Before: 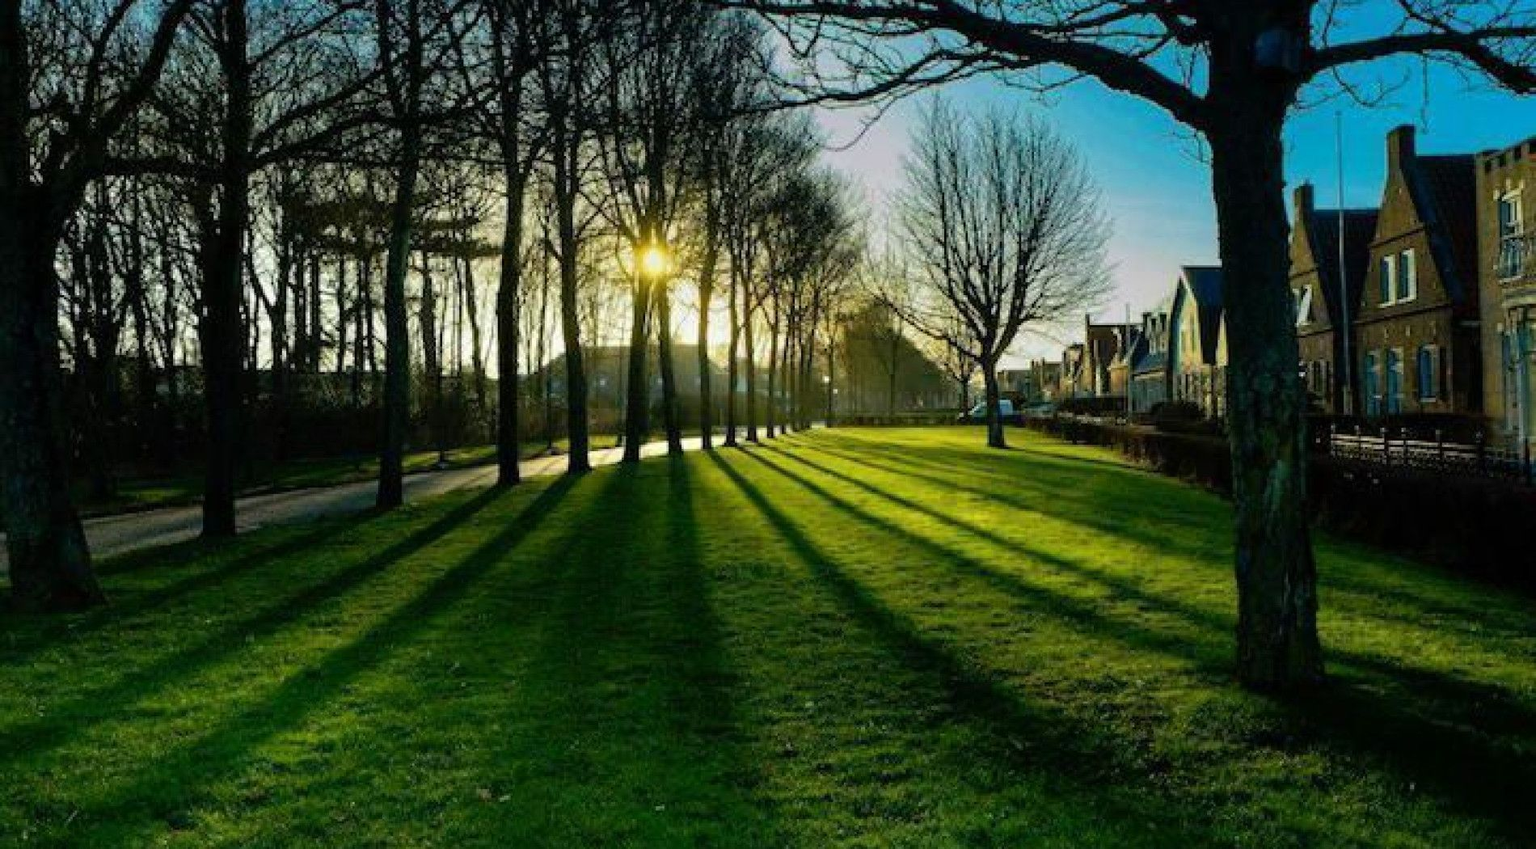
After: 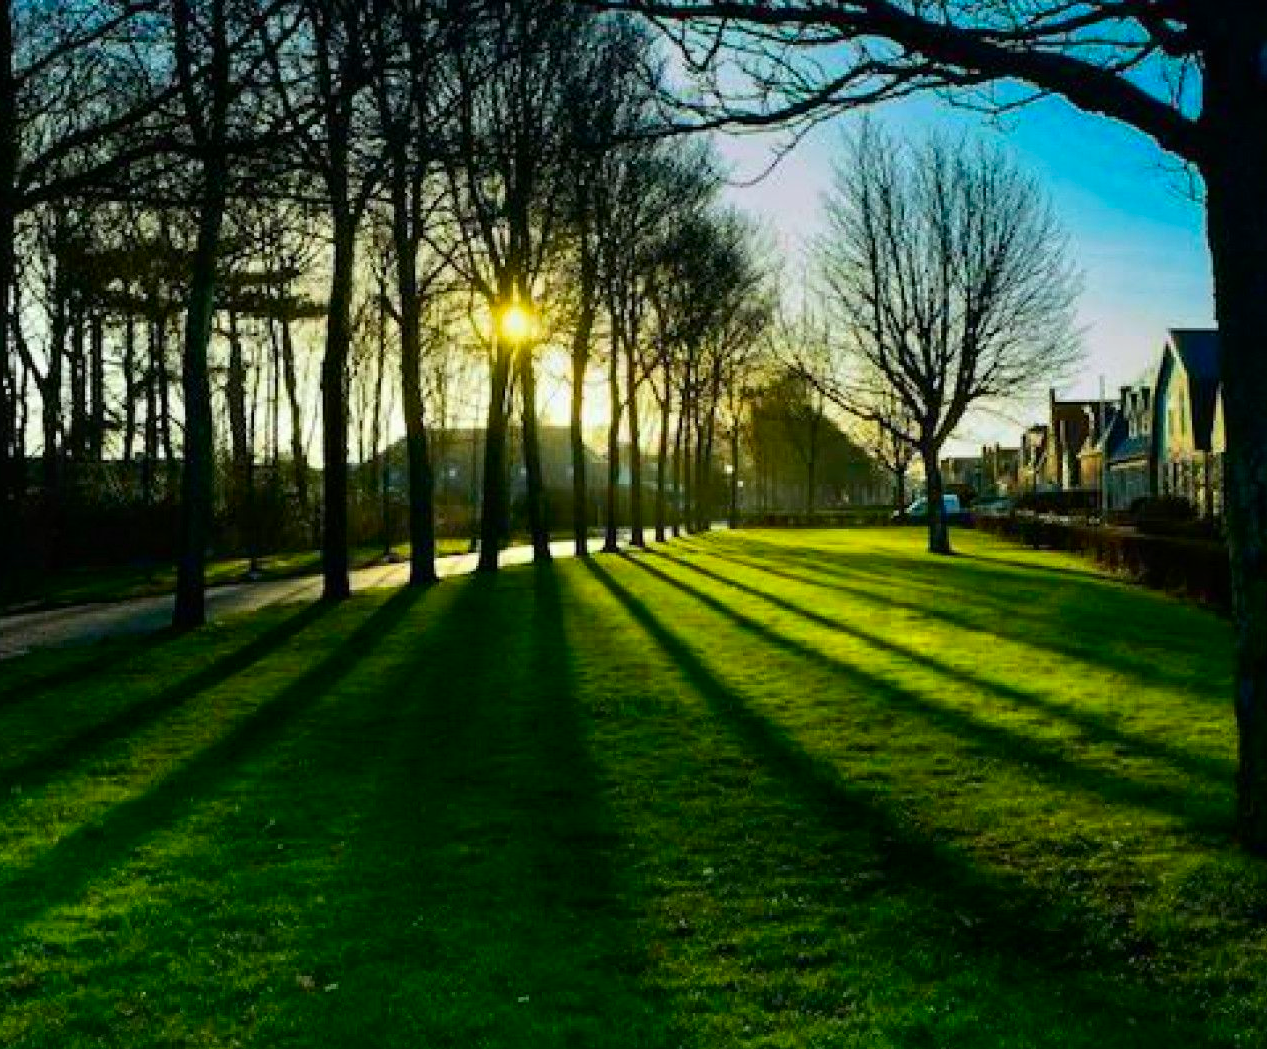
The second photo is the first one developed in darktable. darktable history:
crop and rotate: left 15.446%, right 17.836%
contrast brightness saturation: contrast 0.18, saturation 0.3
white balance: red 0.986, blue 1.01
